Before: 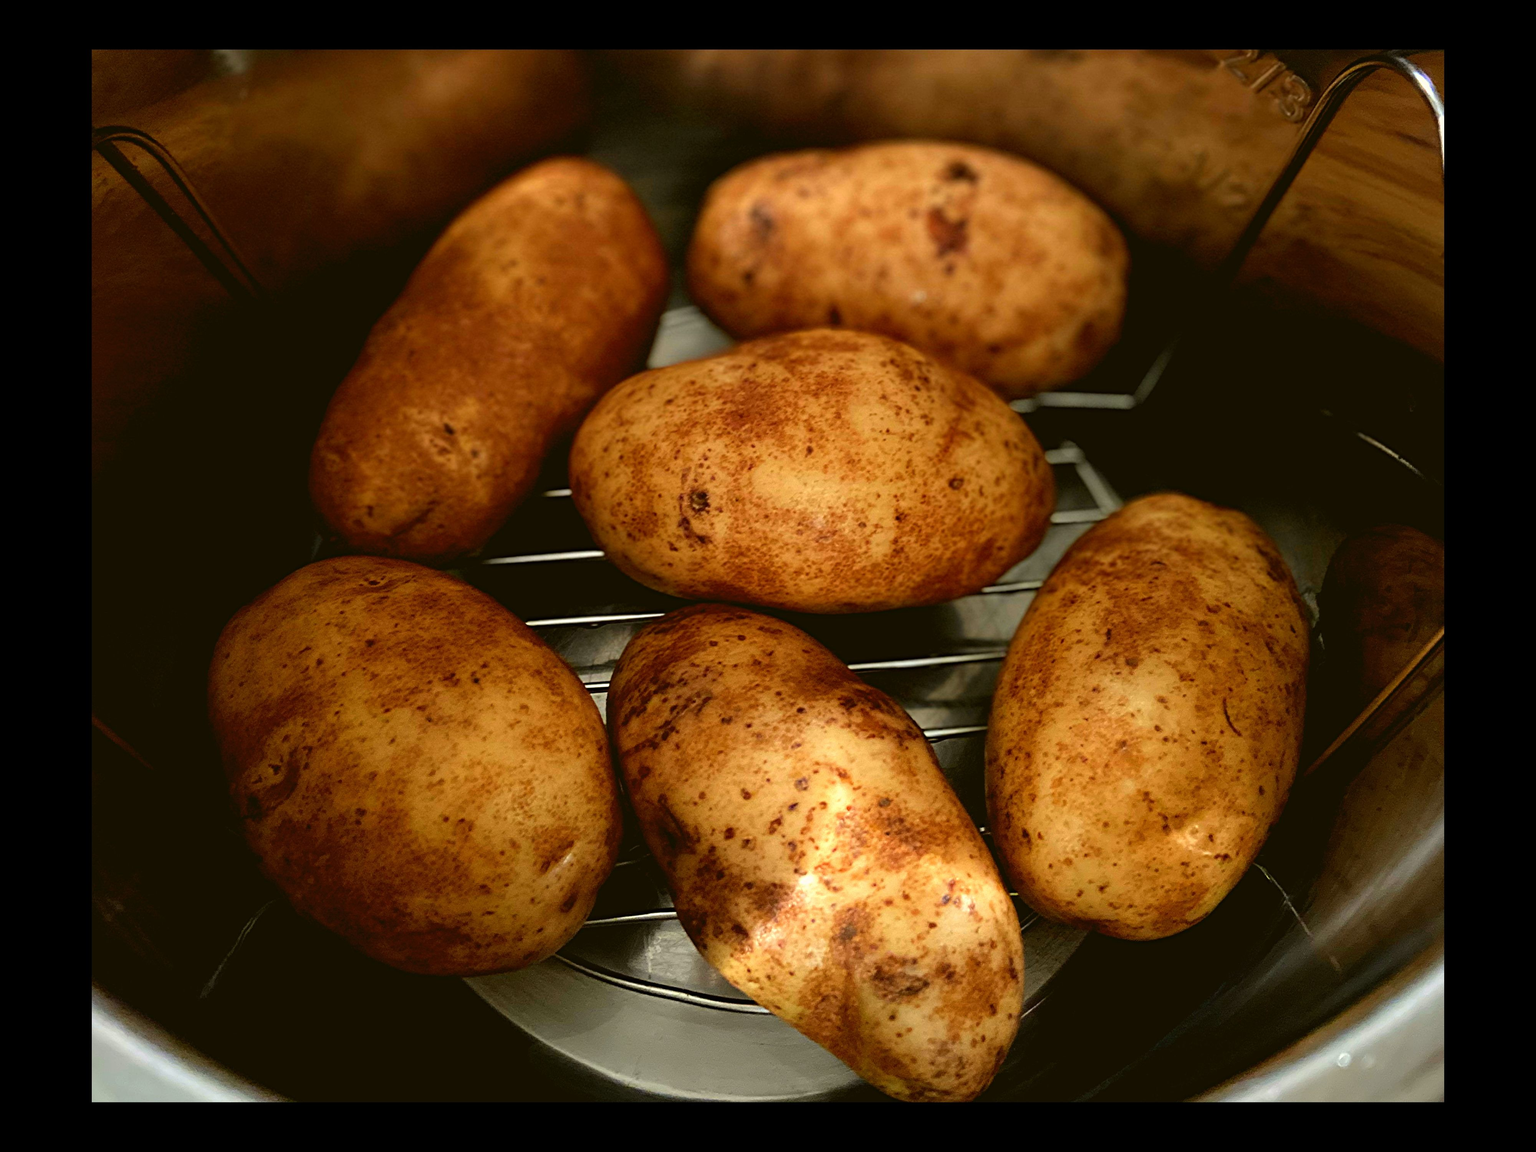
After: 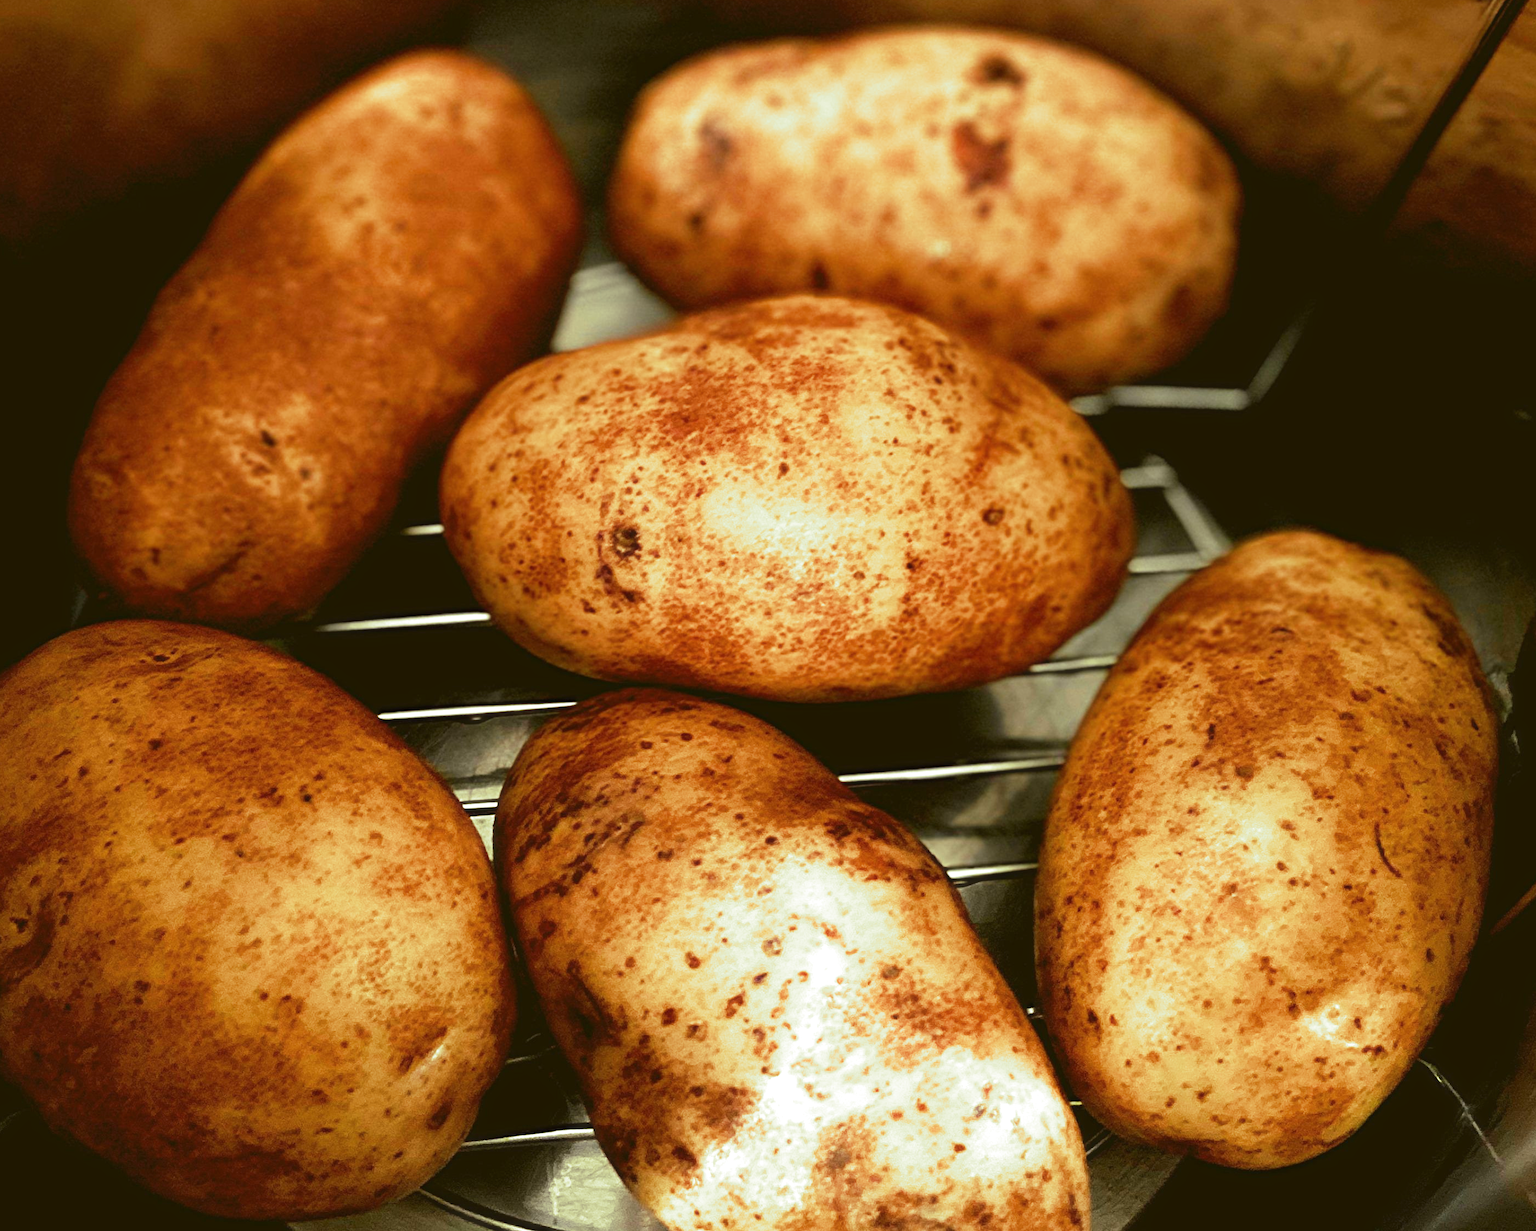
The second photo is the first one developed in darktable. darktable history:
crop and rotate: left 17.046%, top 10.659%, right 12.989%, bottom 14.553%
split-toning: shadows › hue 290.82°, shadows › saturation 0.34, highlights › saturation 0.38, balance 0, compress 50%
haze removal: strength -0.1, adaptive false
exposure: exposure 0.74 EV, compensate highlight preservation false
